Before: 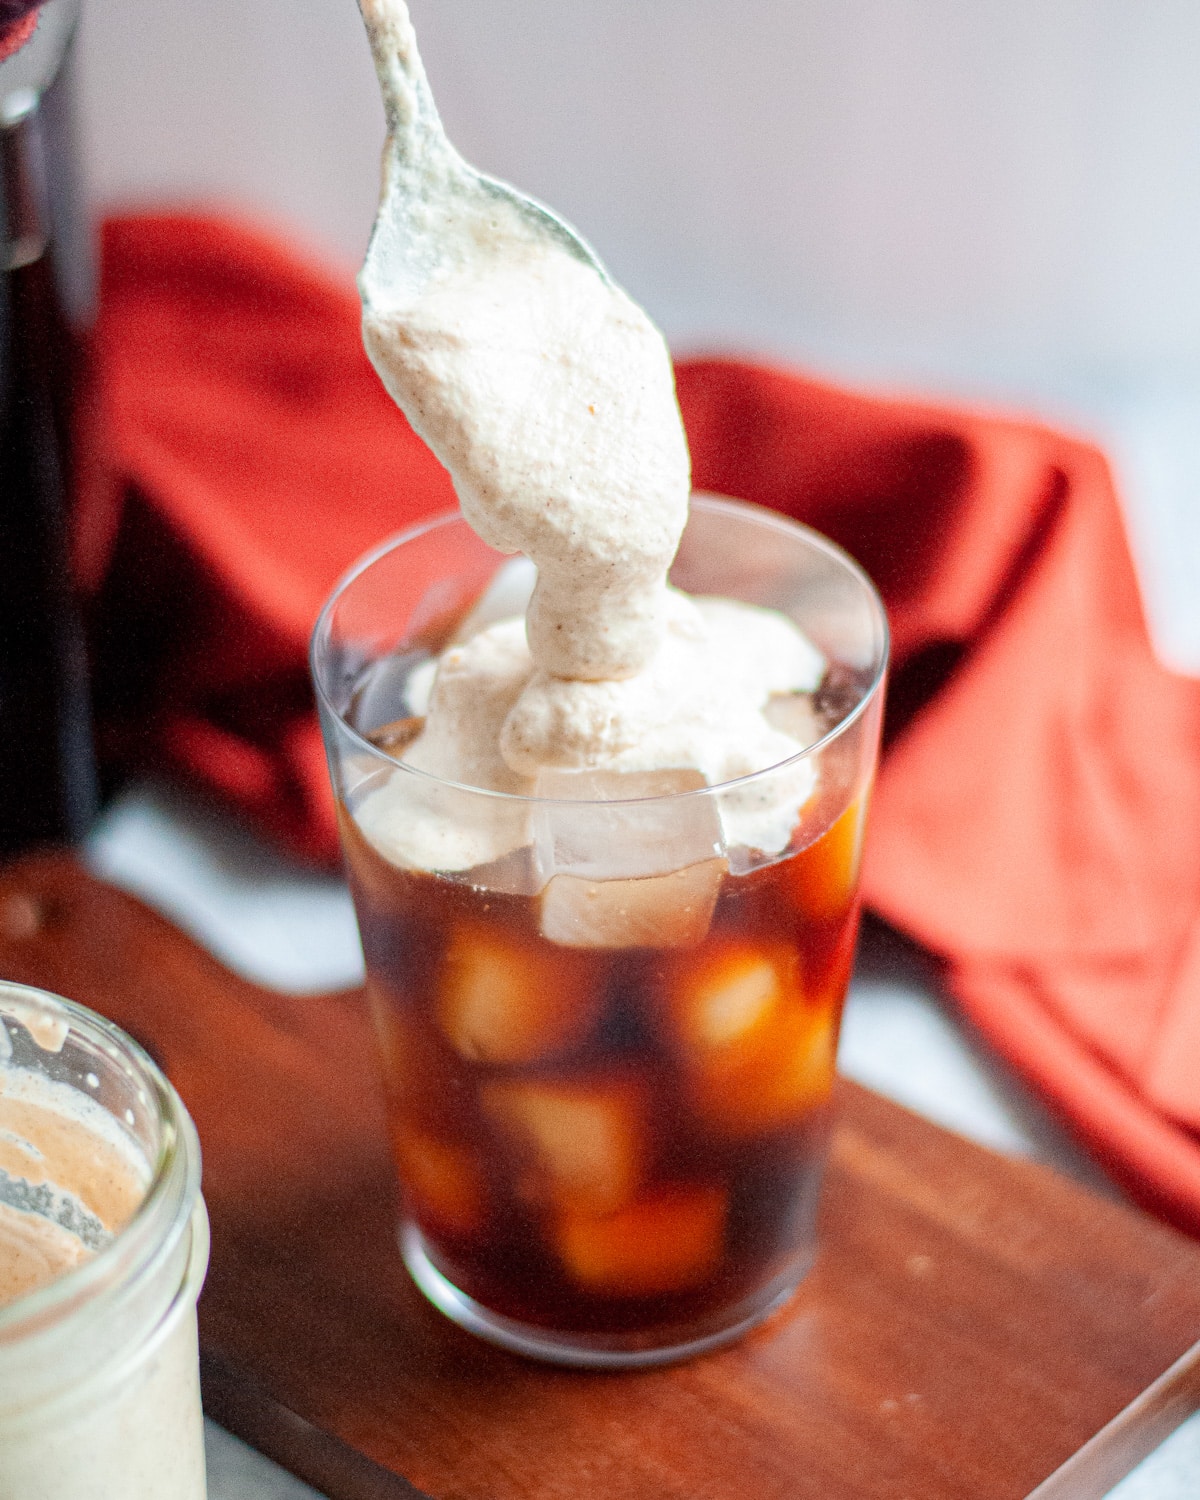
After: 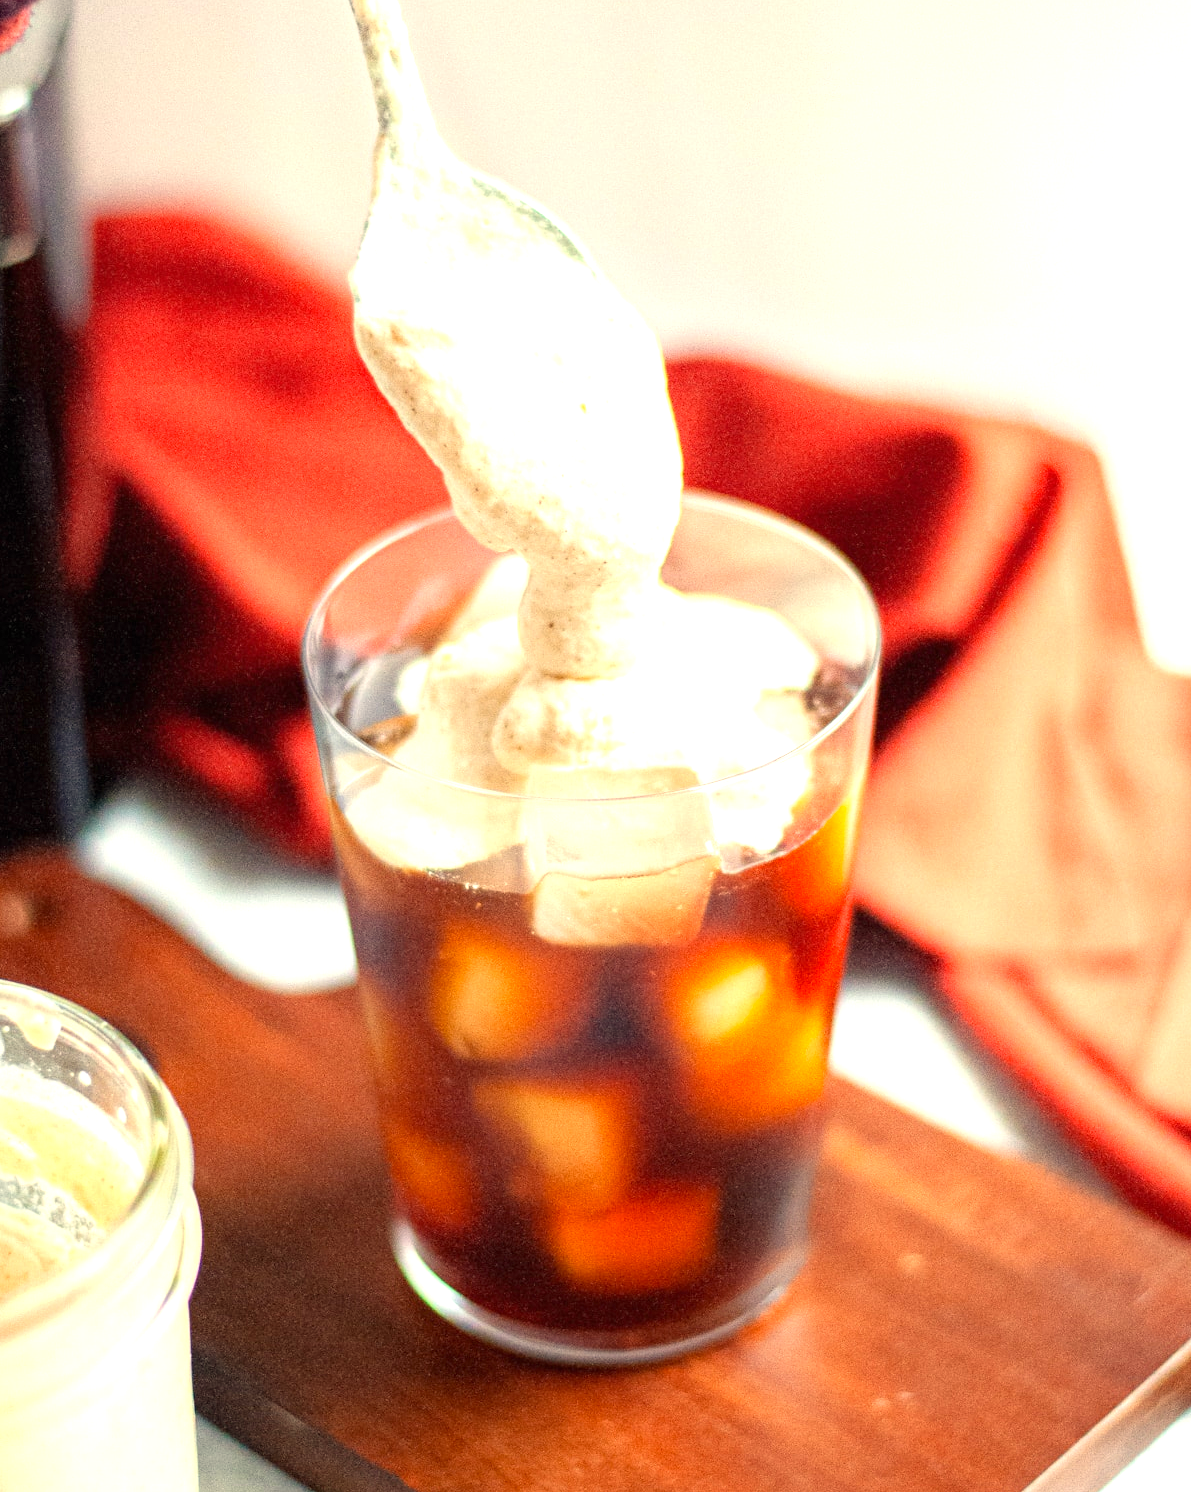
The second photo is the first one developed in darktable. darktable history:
crop and rotate: left 0.669%, top 0.154%, bottom 0.32%
color correction: highlights a* 1.47, highlights b* 17.33
exposure: black level correction 0, exposure 0.896 EV, compensate highlight preservation false
